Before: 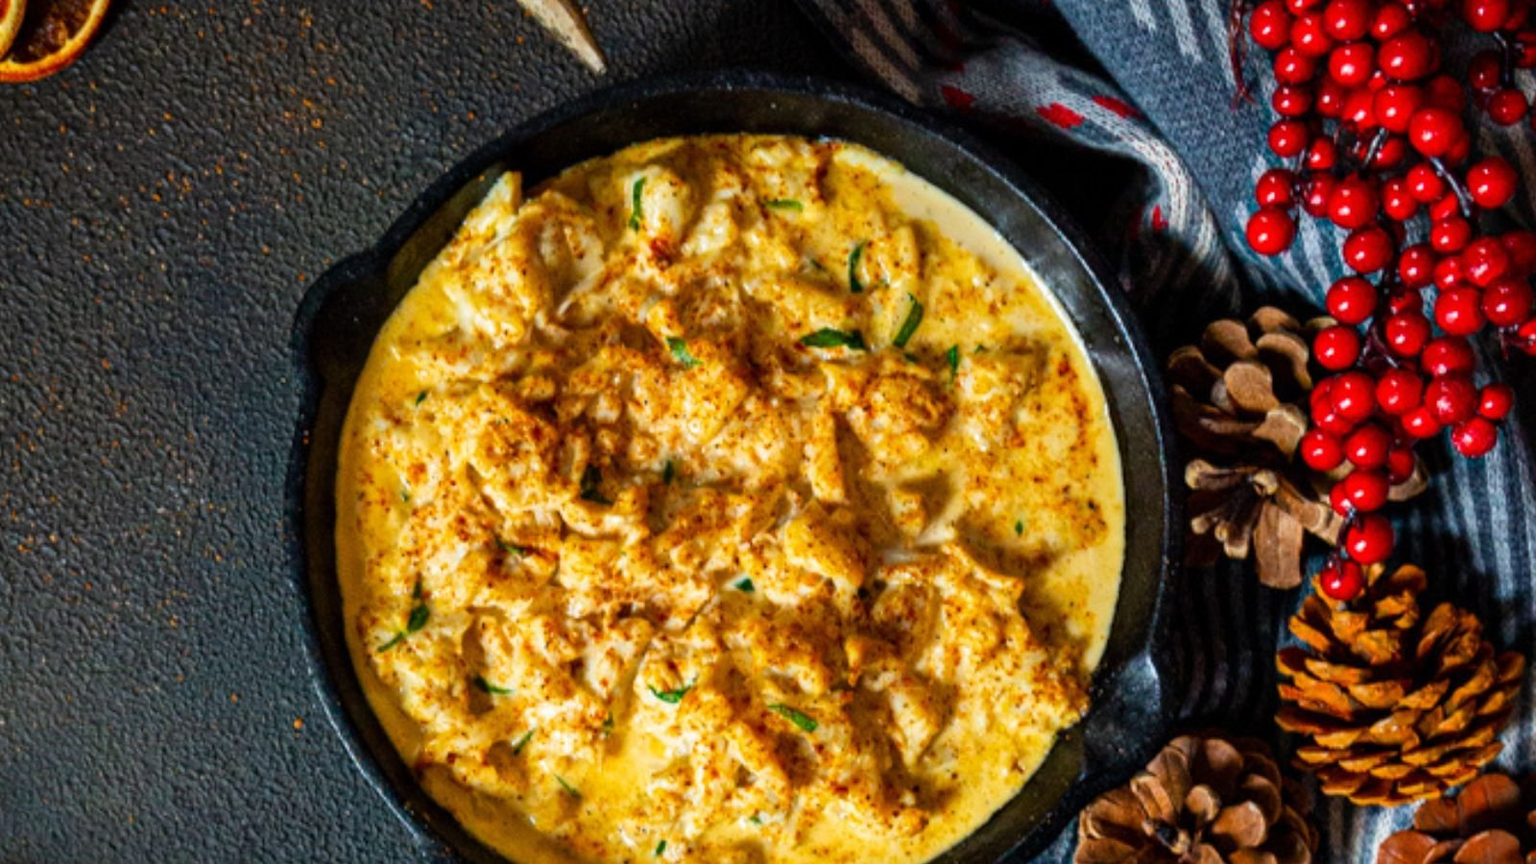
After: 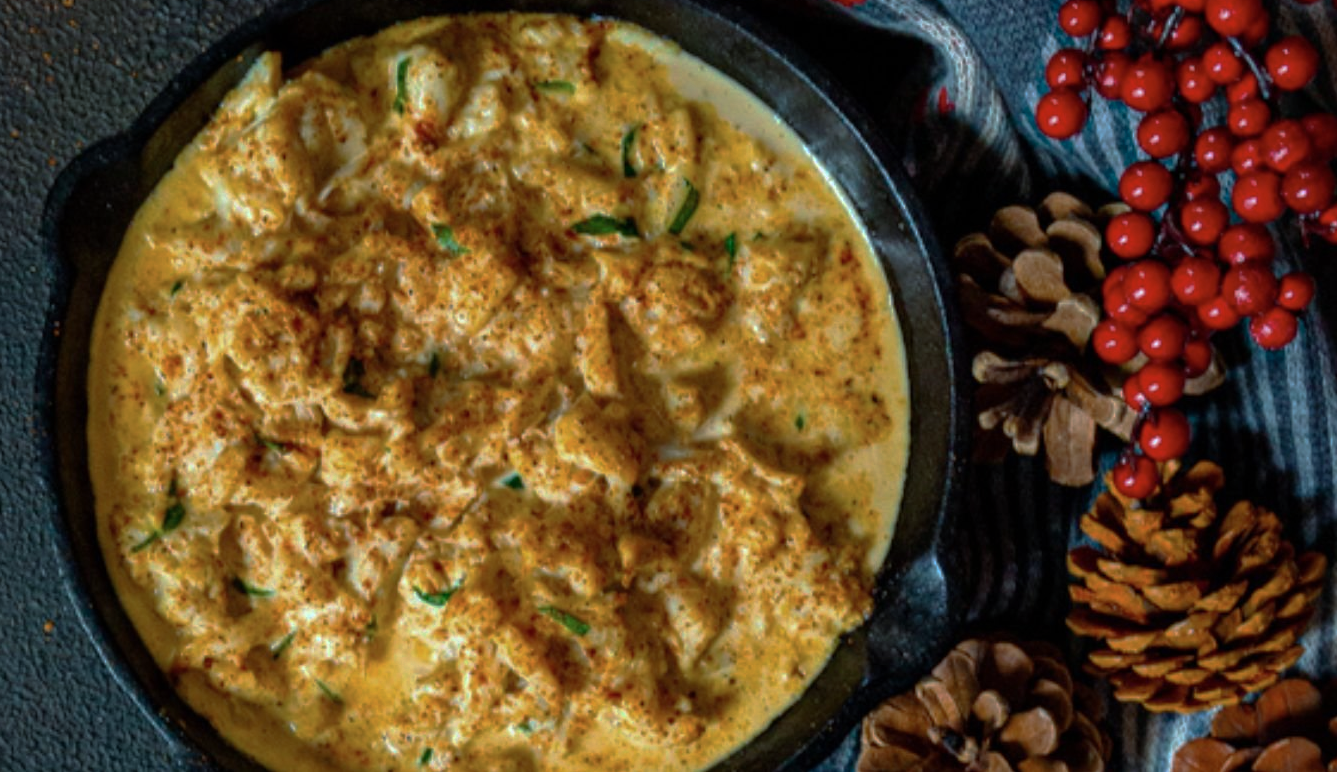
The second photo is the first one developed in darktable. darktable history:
color correction: highlights a* -10.17, highlights b* -10.52
base curve: curves: ch0 [(0, 0) (0.841, 0.609) (1, 1)], preserve colors none
crop: left 16.406%, top 14.18%
